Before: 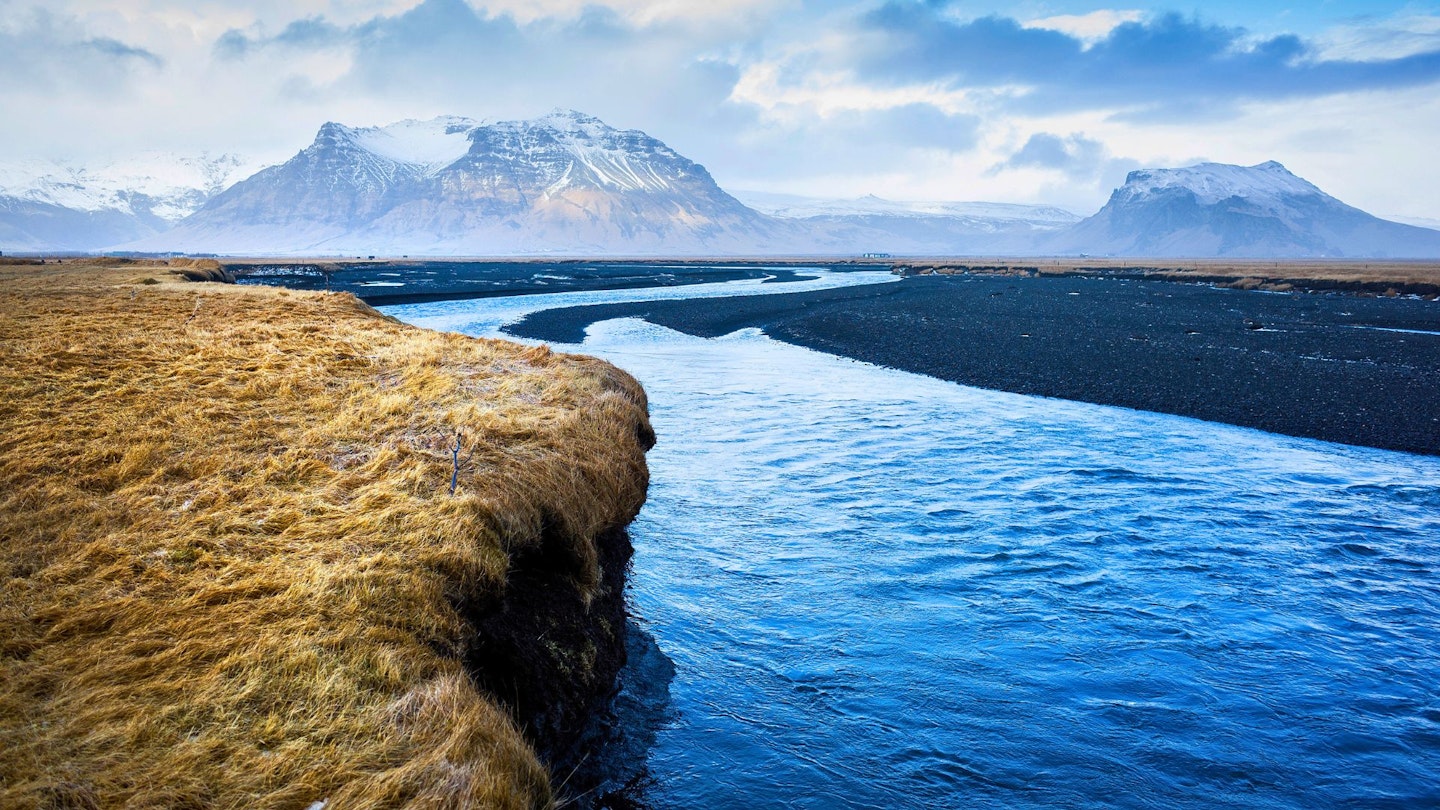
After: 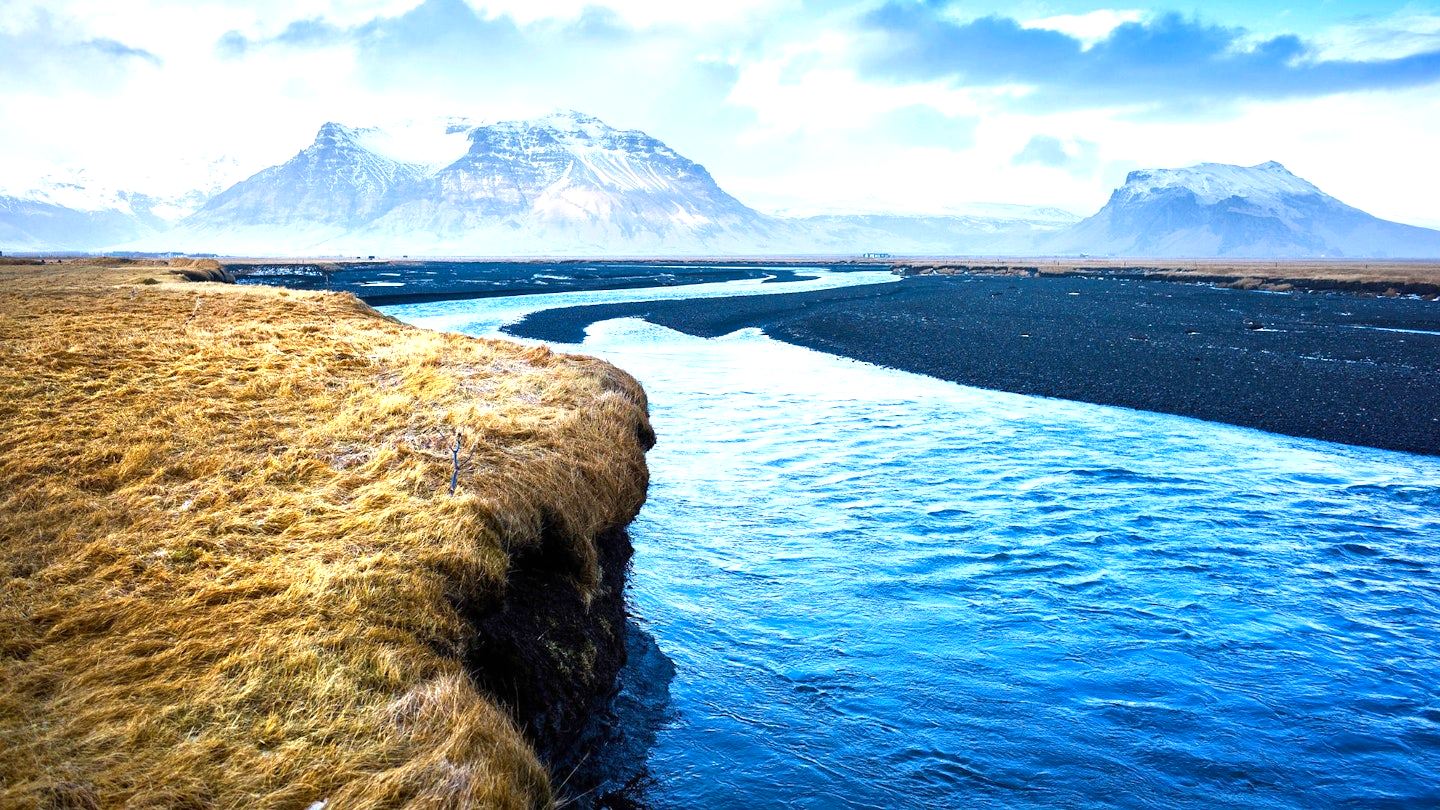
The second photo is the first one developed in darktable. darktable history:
contrast brightness saturation: contrast 0.029, brightness -0.036
exposure: black level correction 0, exposure 0.704 EV, compensate exposure bias true, compensate highlight preservation false
